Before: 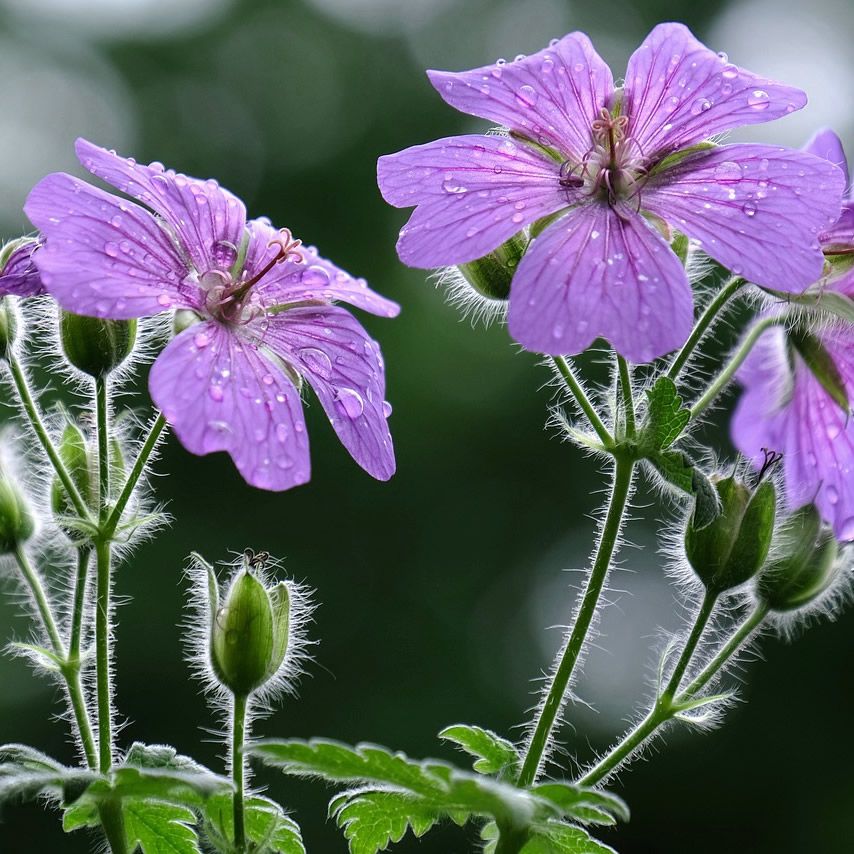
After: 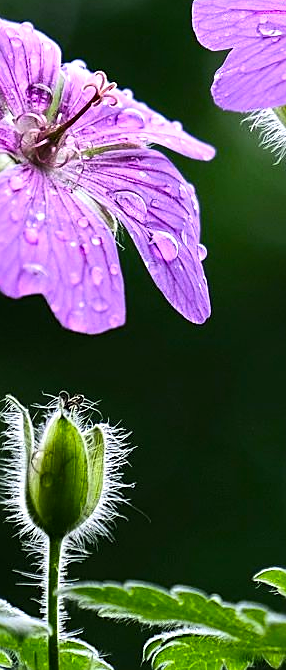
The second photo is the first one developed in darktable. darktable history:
sharpen: on, module defaults
contrast brightness saturation: contrast 0.15, brightness 0.05
tone equalizer: -8 EV -0.417 EV, -7 EV -0.389 EV, -6 EV -0.333 EV, -5 EV -0.222 EV, -3 EV 0.222 EV, -2 EV 0.333 EV, -1 EV 0.389 EV, +0 EV 0.417 EV, edges refinement/feathering 500, mask exposure compensation -1.57 EV, preserve details no
color balance rgb: perceptual saturation grading › global saturation 25%, global vibrance 20%
crop and rotate: left 21.77%, top 18.528%, right 44.676%, bottom 2.997%
